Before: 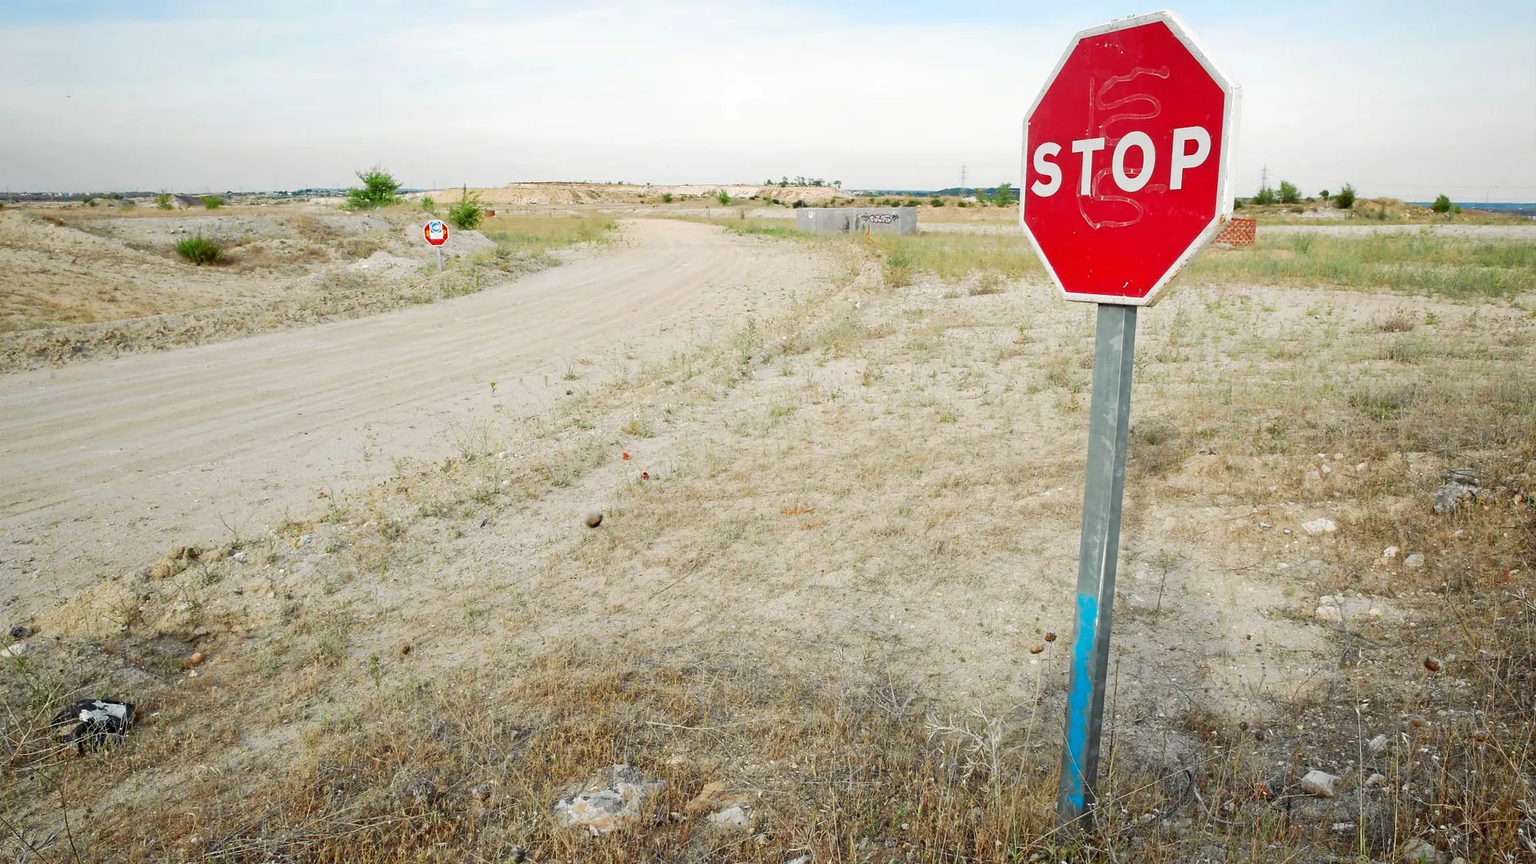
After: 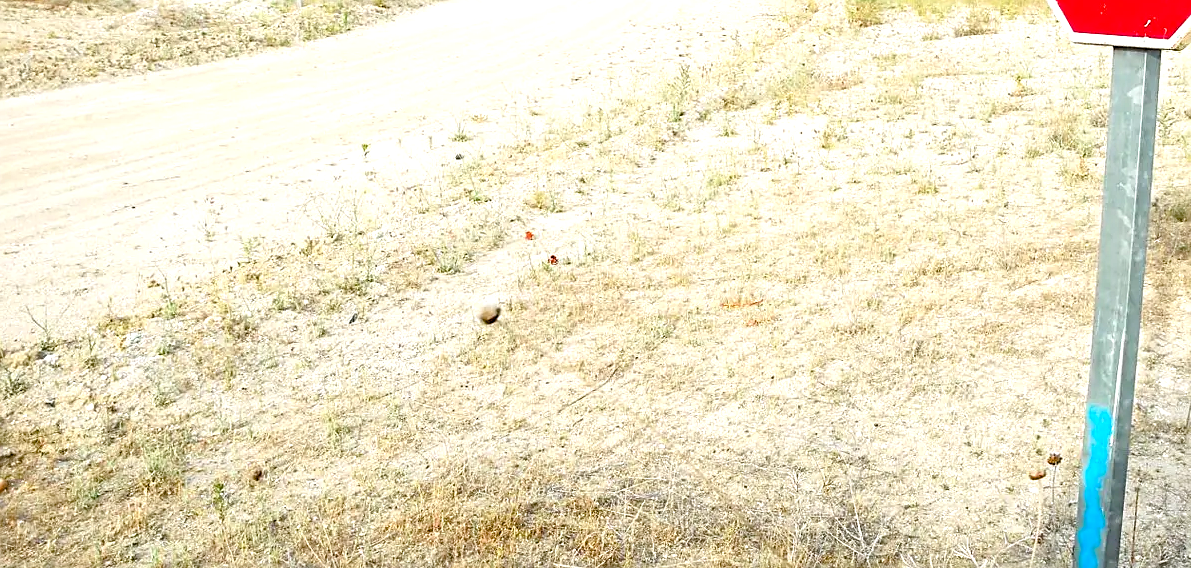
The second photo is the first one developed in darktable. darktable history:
exposure: black level correction 0, exposure 0.89 EV, compensate highlight preservation false
color balance rgb: perceptual saturation grading › global saturation 20%, perceptual saturation grading › highlights -25.416%, perceptual saturation grading › shadows 24.835%, global vibrance 20%
crop: left 12.9%, top 30.779%, right 24.412%, bottom 15.996%
sharpen: on, module defaults
